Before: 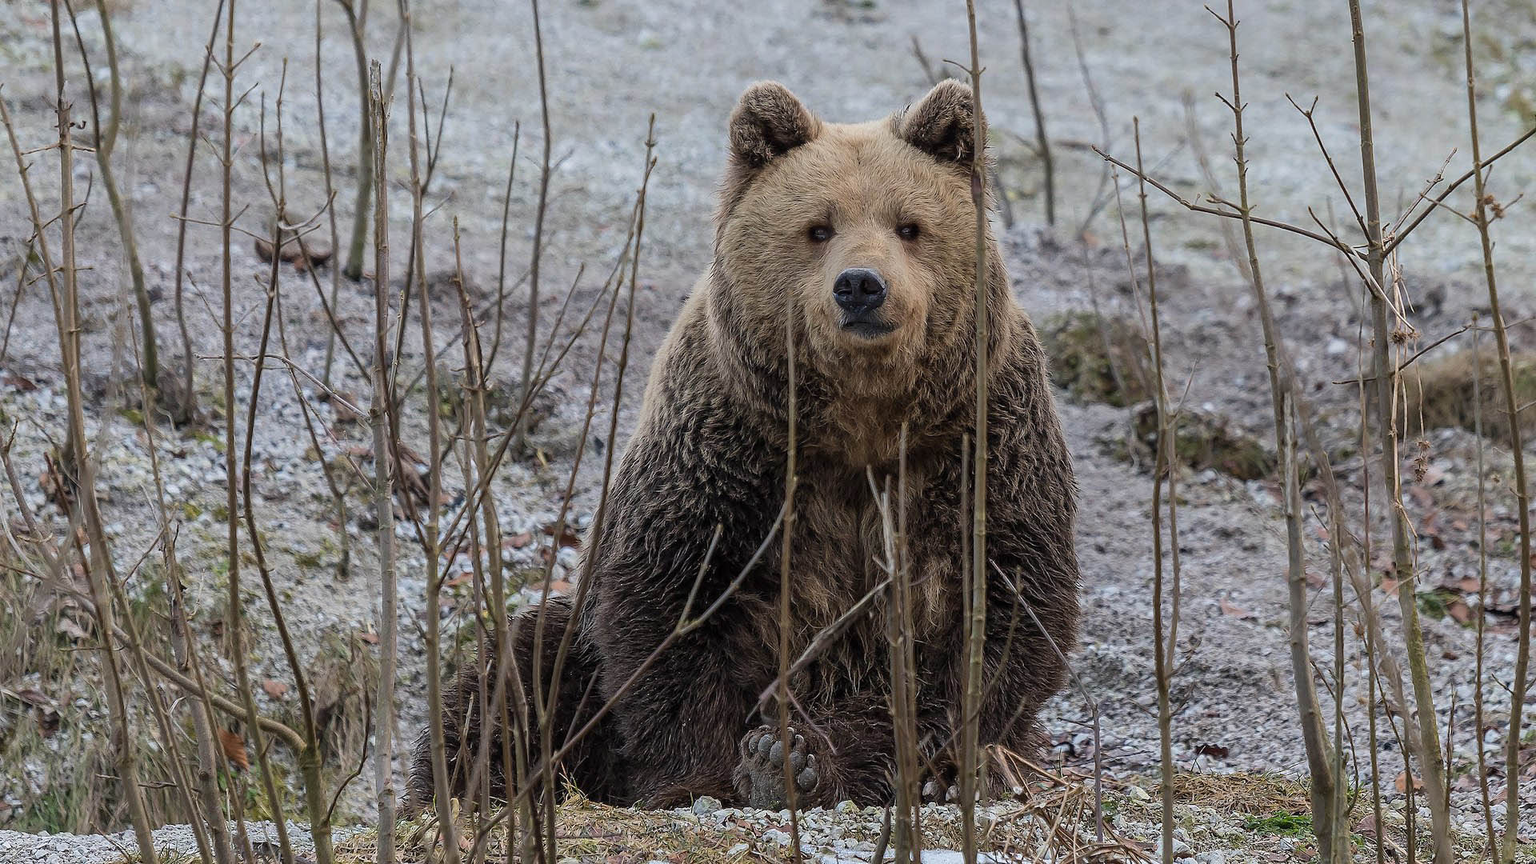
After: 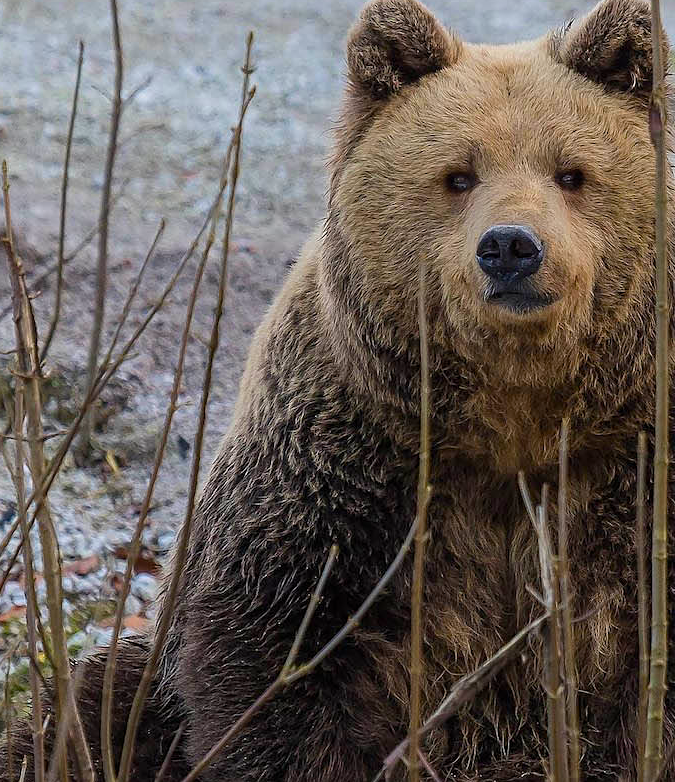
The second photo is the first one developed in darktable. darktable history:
crop and rotate: left 29.476%, top 10.214%, right 35.32%, bottom 17.333%
sharpen: amount 0.2
velvia: strength 32%, mid-tones bias 0.2
